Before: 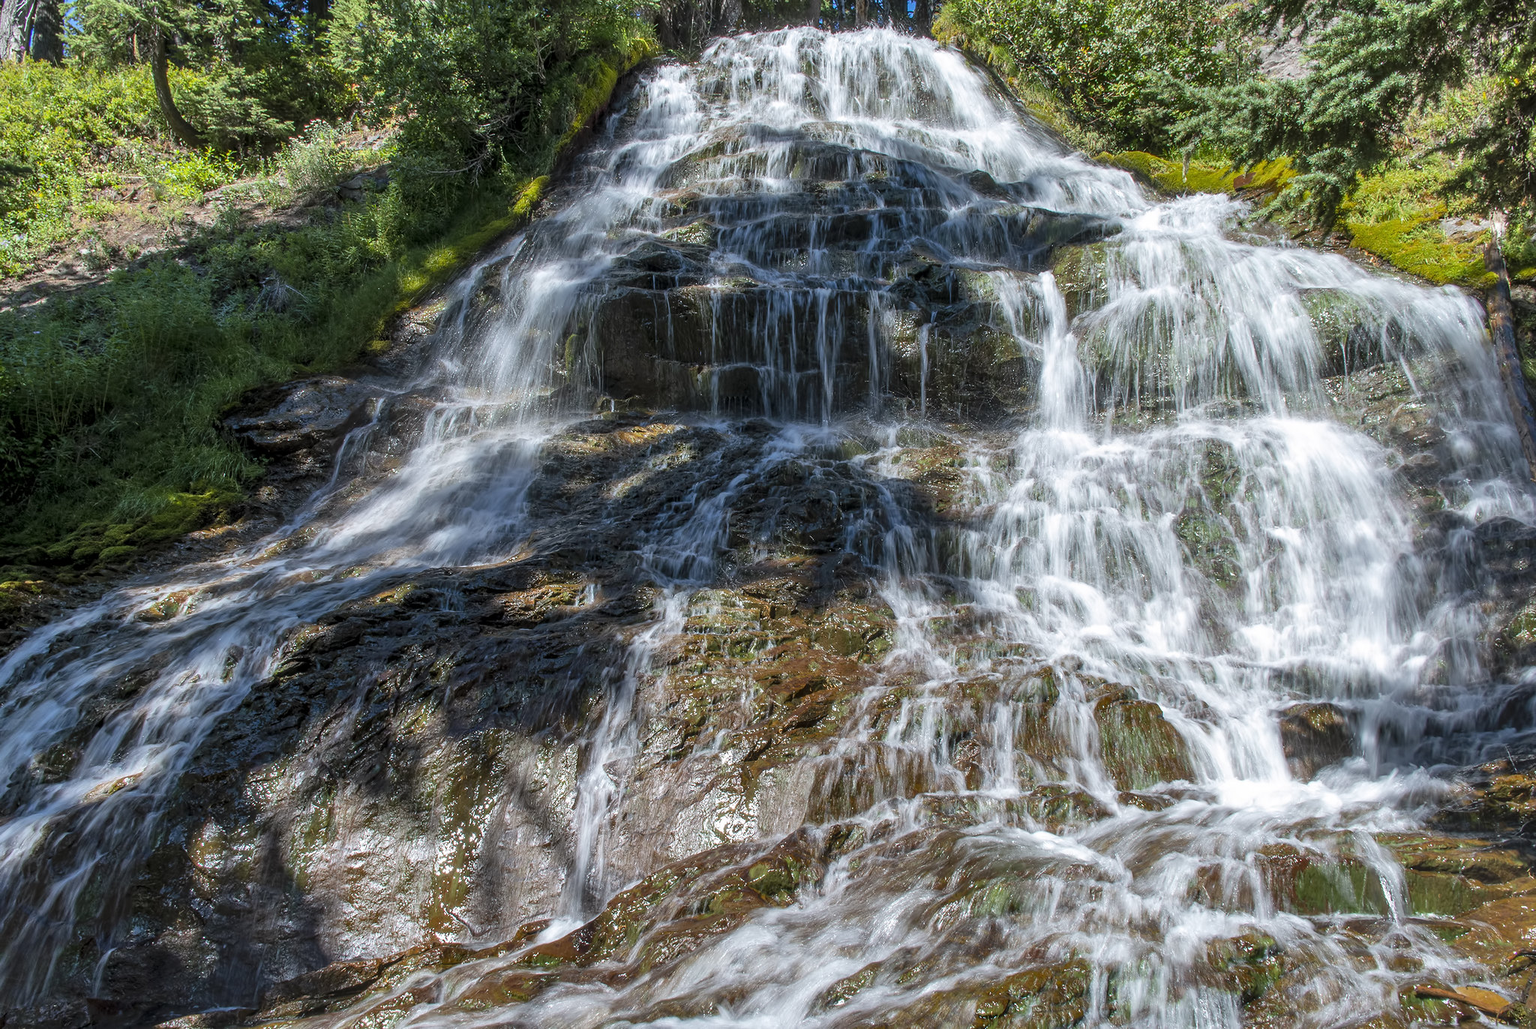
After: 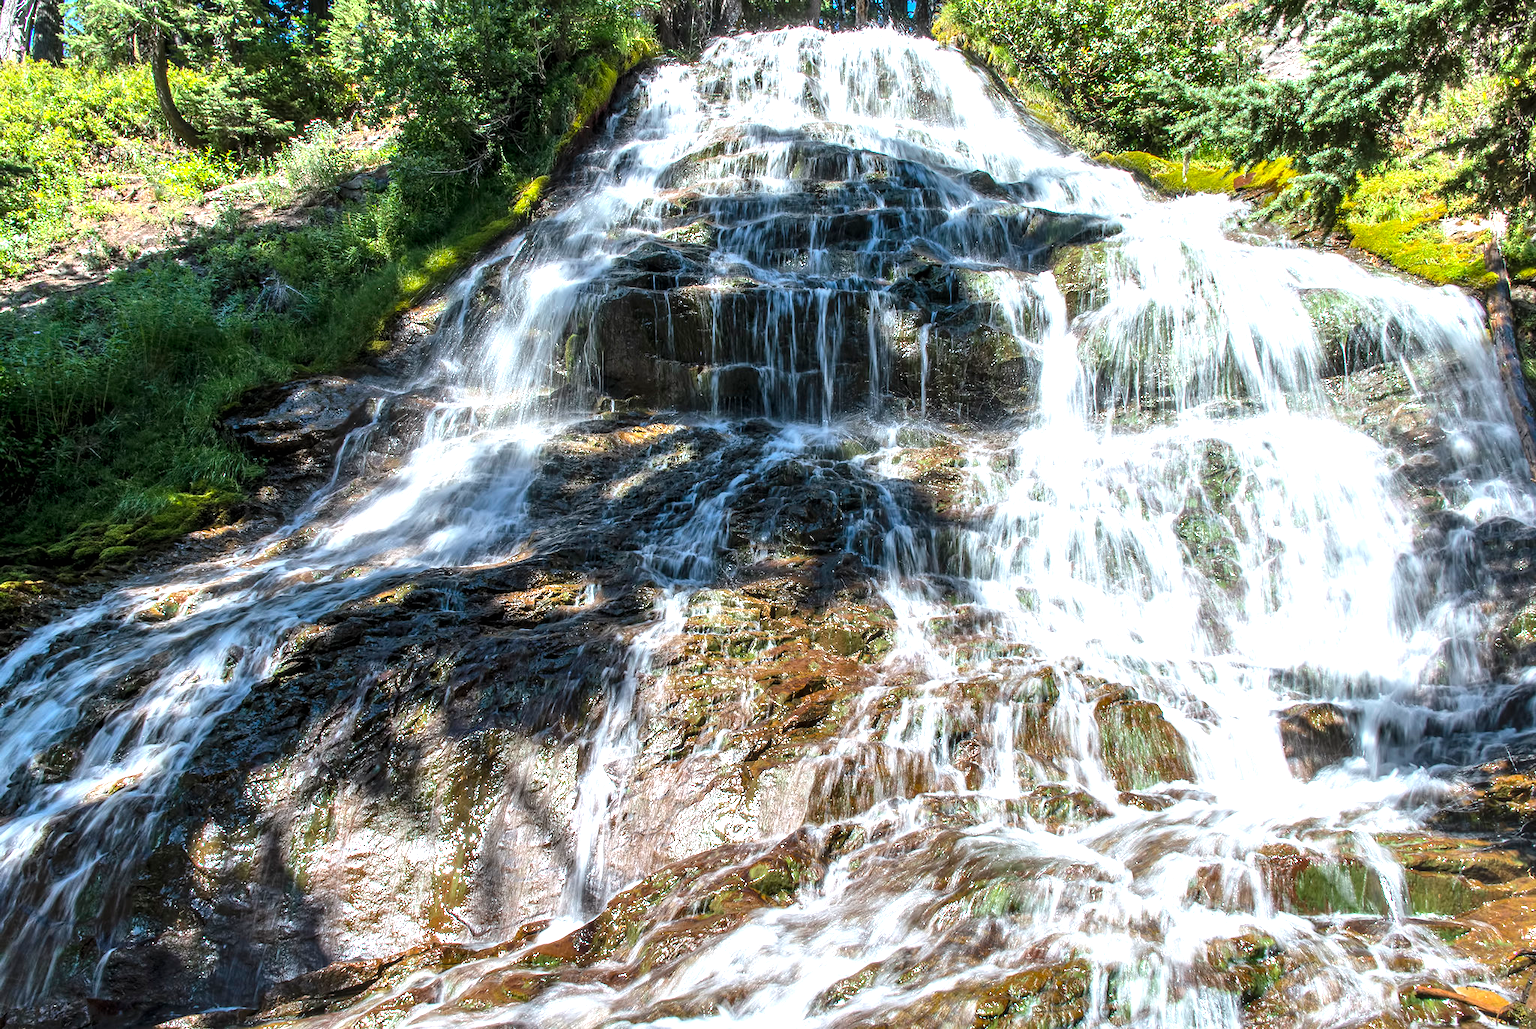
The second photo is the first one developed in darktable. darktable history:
tone equalizer: -8 EV -0.417 EV, -7 EV -0.389 EV, -6 EV -0.333 EV, -5 EV -0.222 EV, -3 EV 0.222 EV, -2 EV 0.333 EV, -1 EV 0.389 EV, +0 EV 0.417 EV, edges refinement/feathering 500, mask exposure compensation -1.25 EV, preserve details no
exposure: black level correction 0, exposure 0.7 EV, compensate exposure bias true, compensate highlight preservation false
